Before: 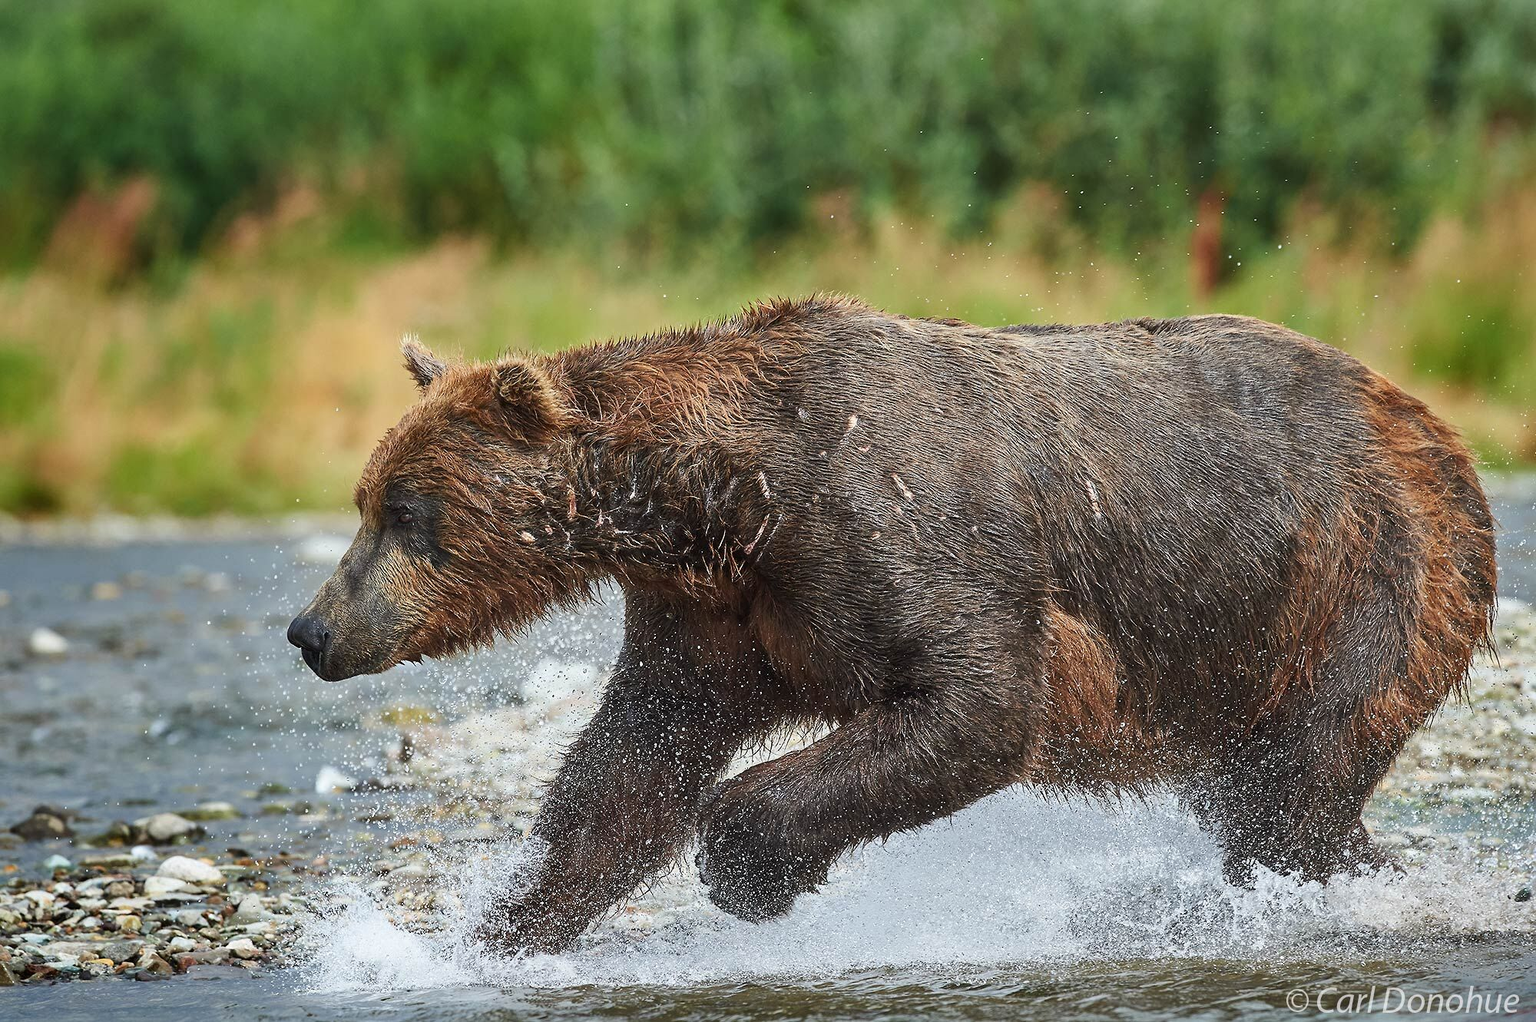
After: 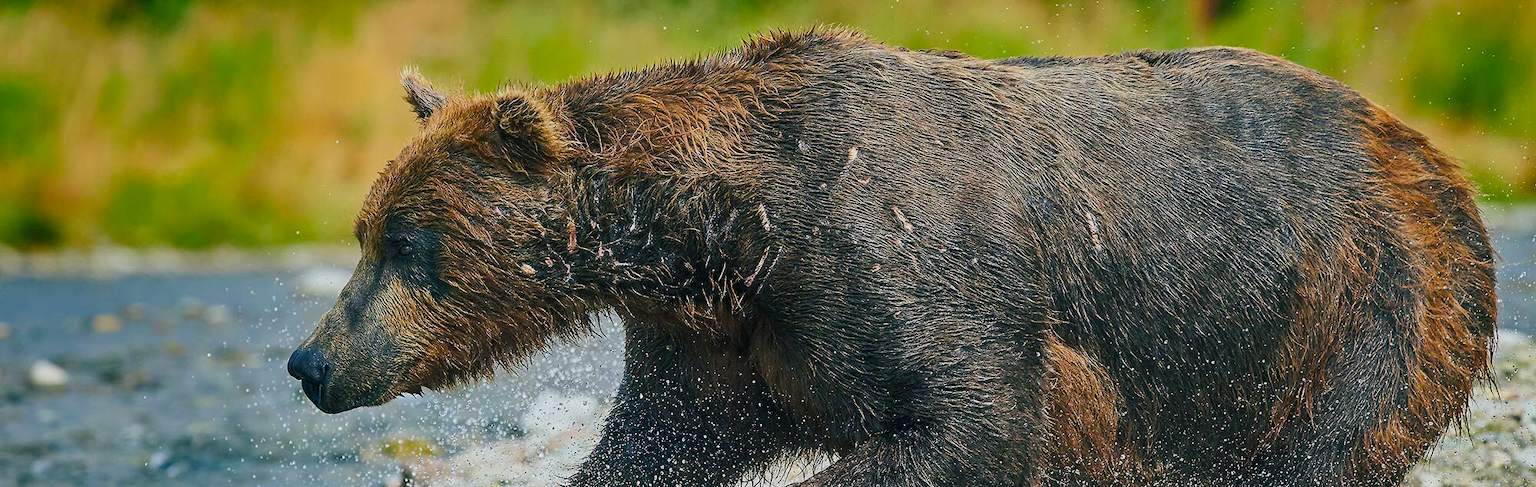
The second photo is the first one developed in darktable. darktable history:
crop and rotate: top 26.295%, bottom 25.938%
color balance rgb: shadows lift › luminance -28.795%, shadows lift › chroma 10.014%, shadows lift › hue 232.78°, perceptual saturation grading › global saturation 0.411%, perceptual saturation grading › mid-tones 11.814%, global vibrance 44.796%
shadows and highlights: radius 120.92, shadows 21.47, white point adjustment -9.61, highlights -15.22, soften with gaussian
